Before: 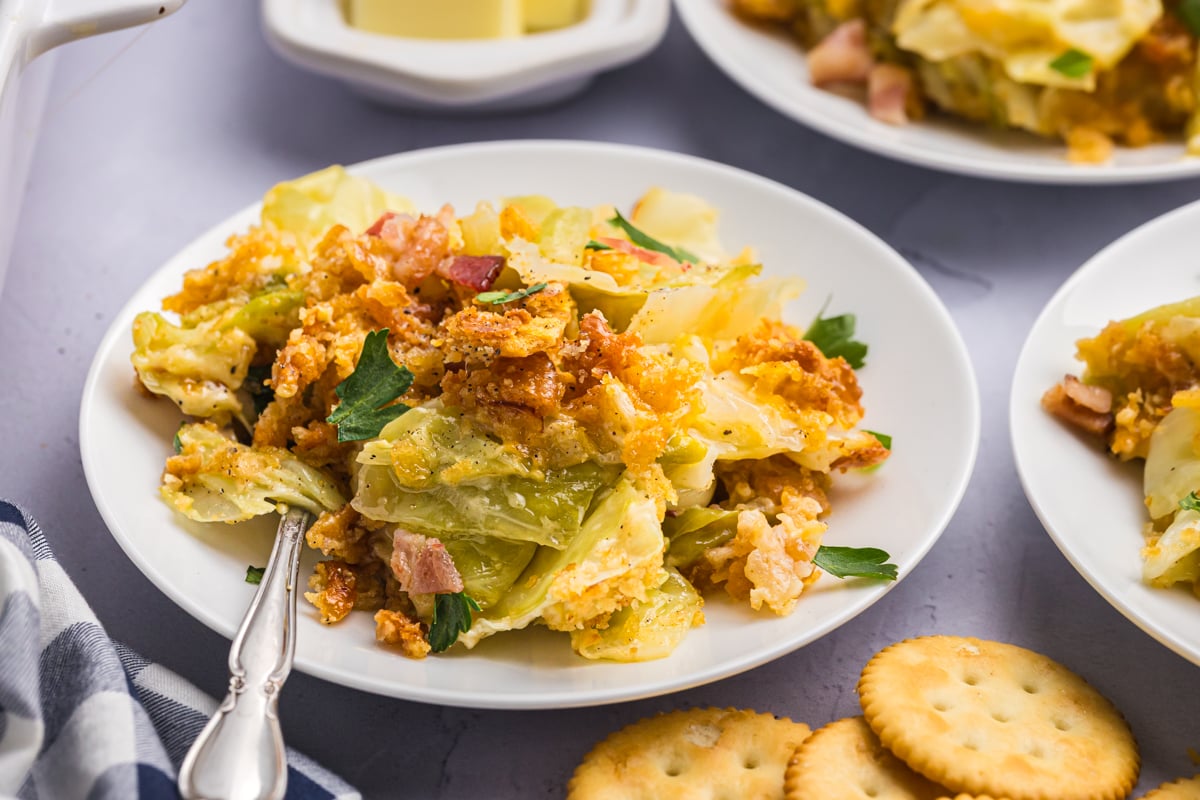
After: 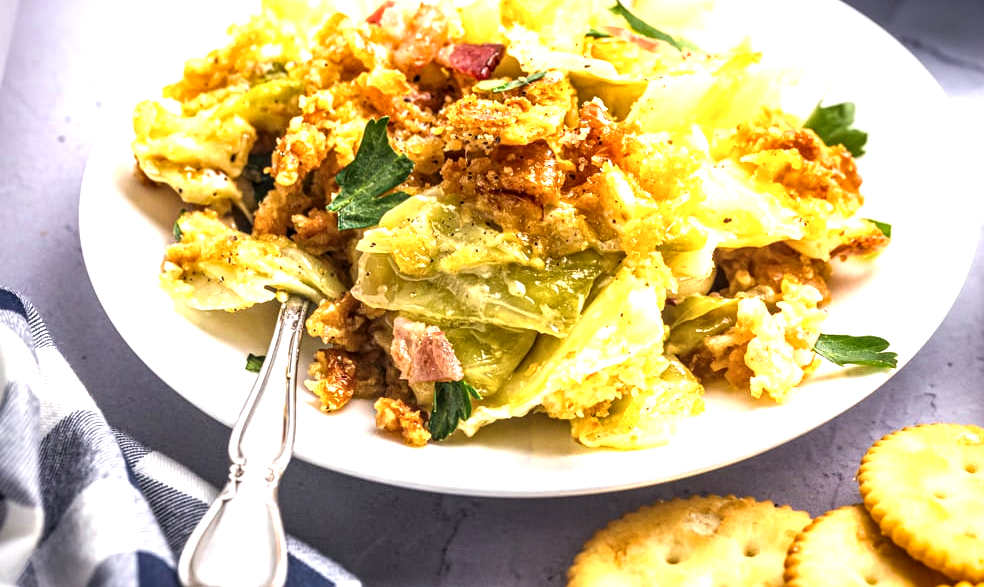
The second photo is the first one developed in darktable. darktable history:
local contrast: highlights 60%, shadows 60%, detail 160%
vignetting: fall-off start 88.53%, fall-off radius 44.2%, saturation 0.376, width/height ratio 1.161
crop: top 26.531%, right 17.959%
exposure: black level correction -0.005, exposure 1 EV, compensate highlight preservation false
